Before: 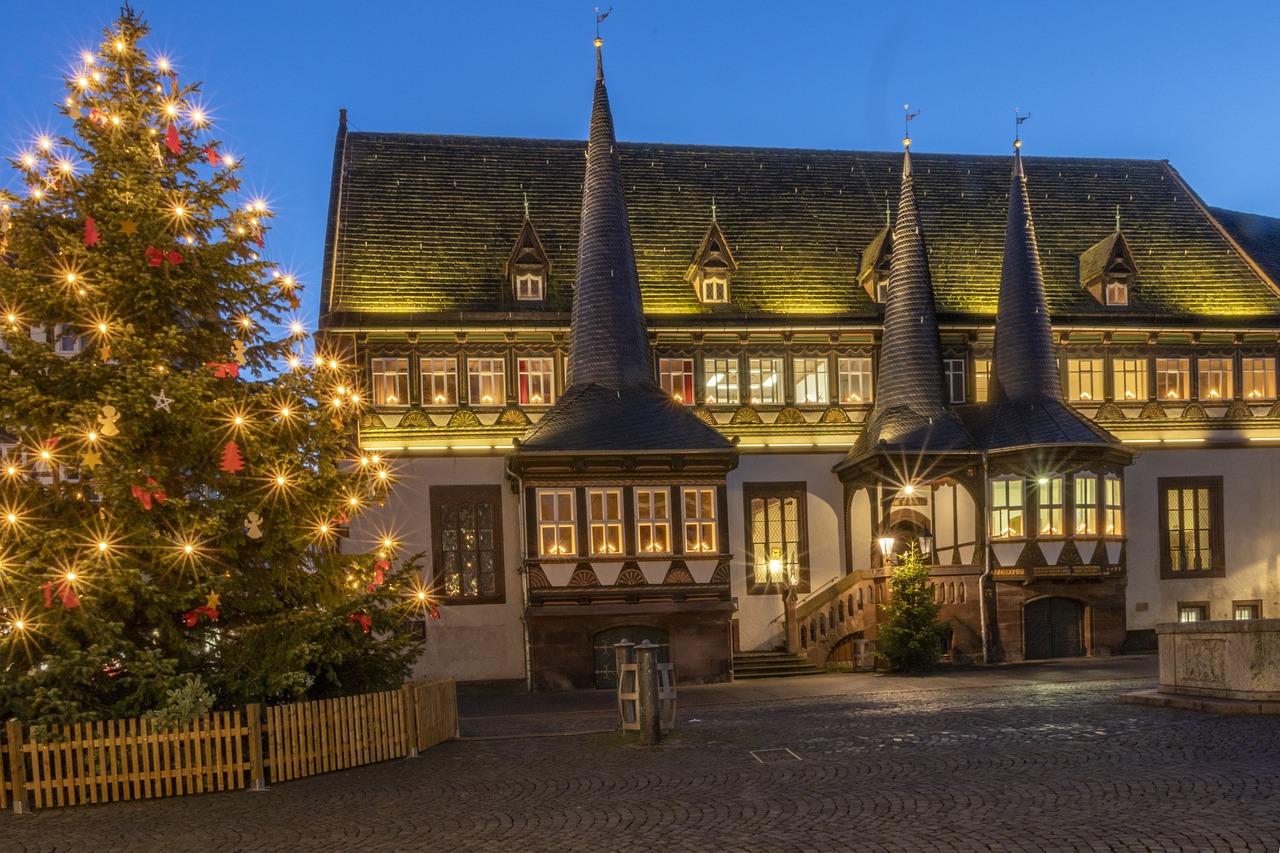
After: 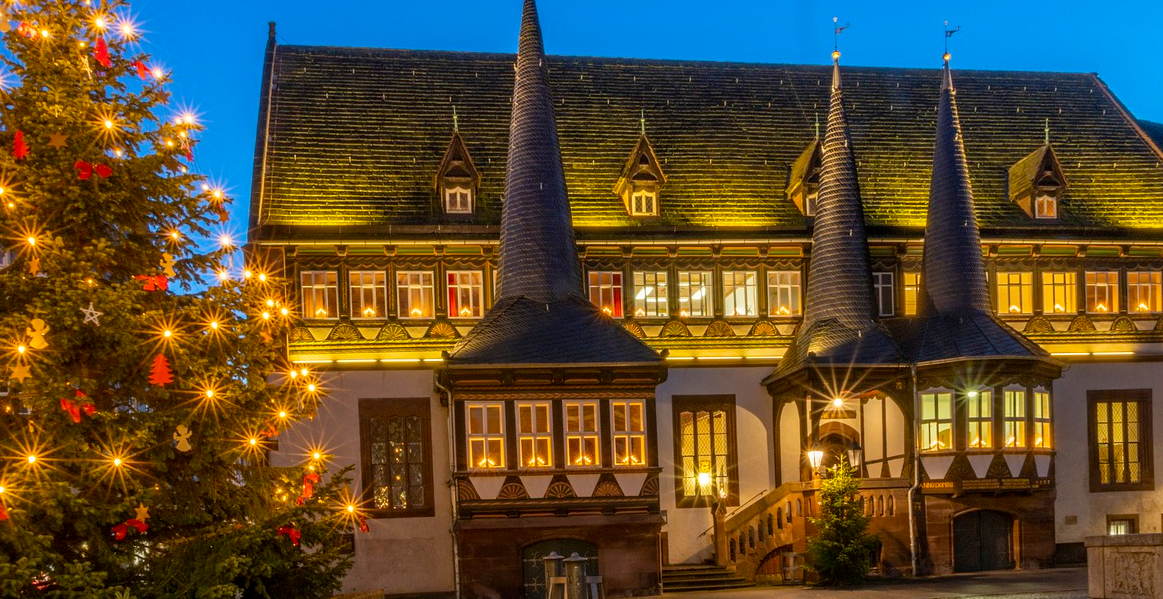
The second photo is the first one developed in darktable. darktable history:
crop: left 5.596%, top 10.314%, right 3.534%, bottom 19.395%
base curve: preserve colors none
color balance: output saturation 120%
